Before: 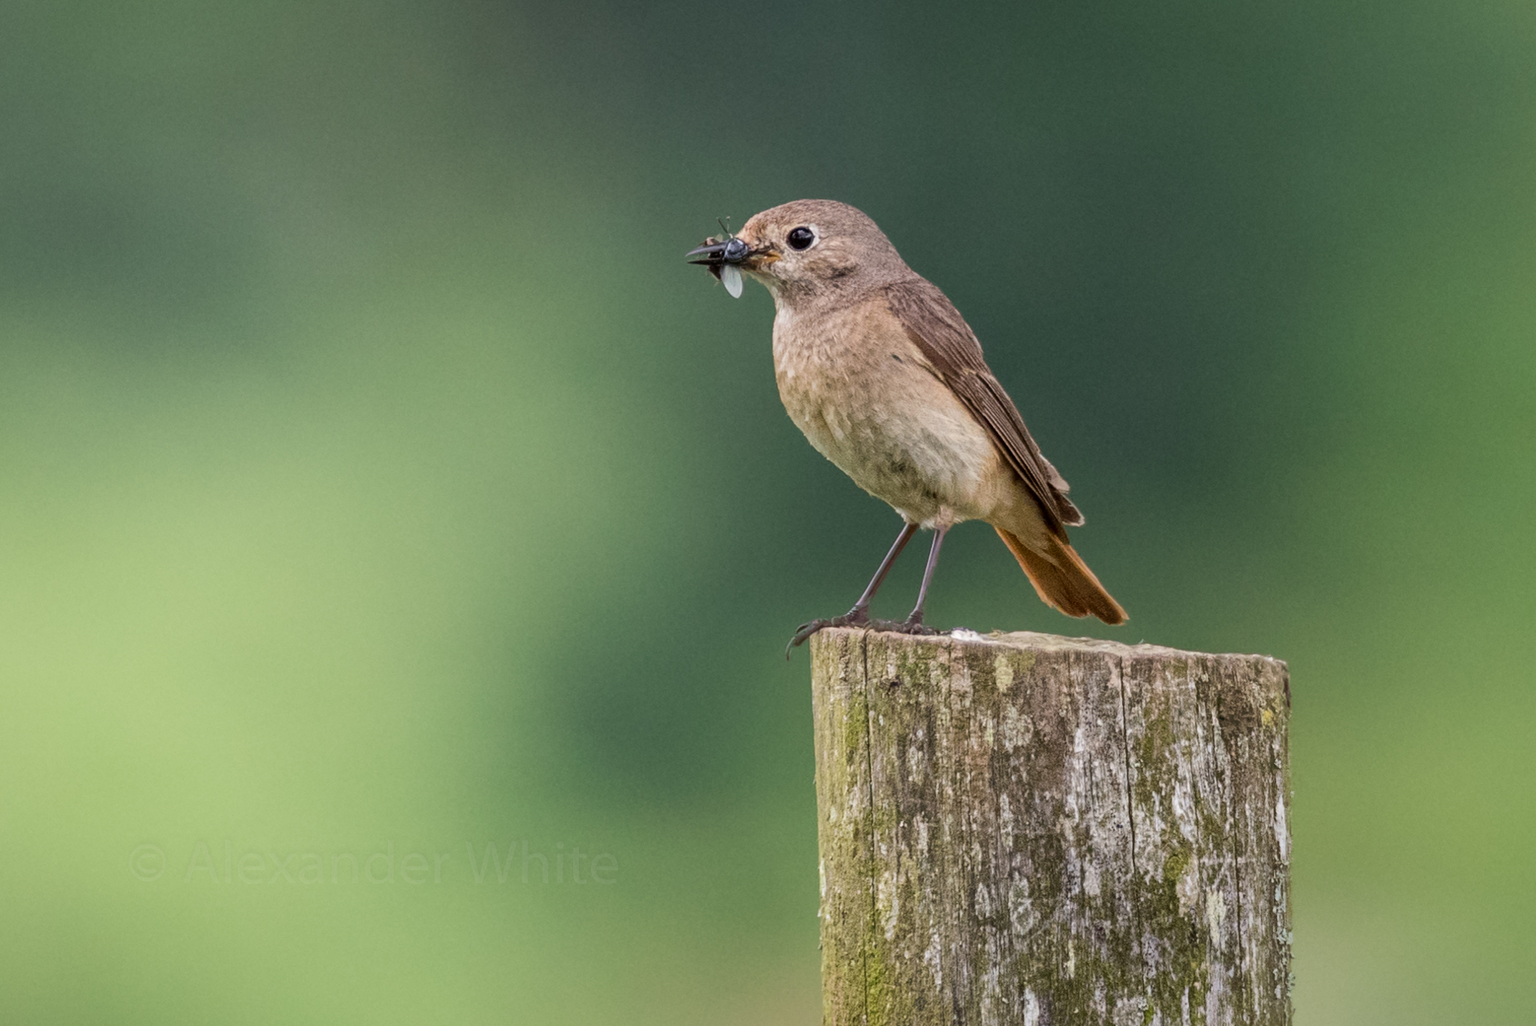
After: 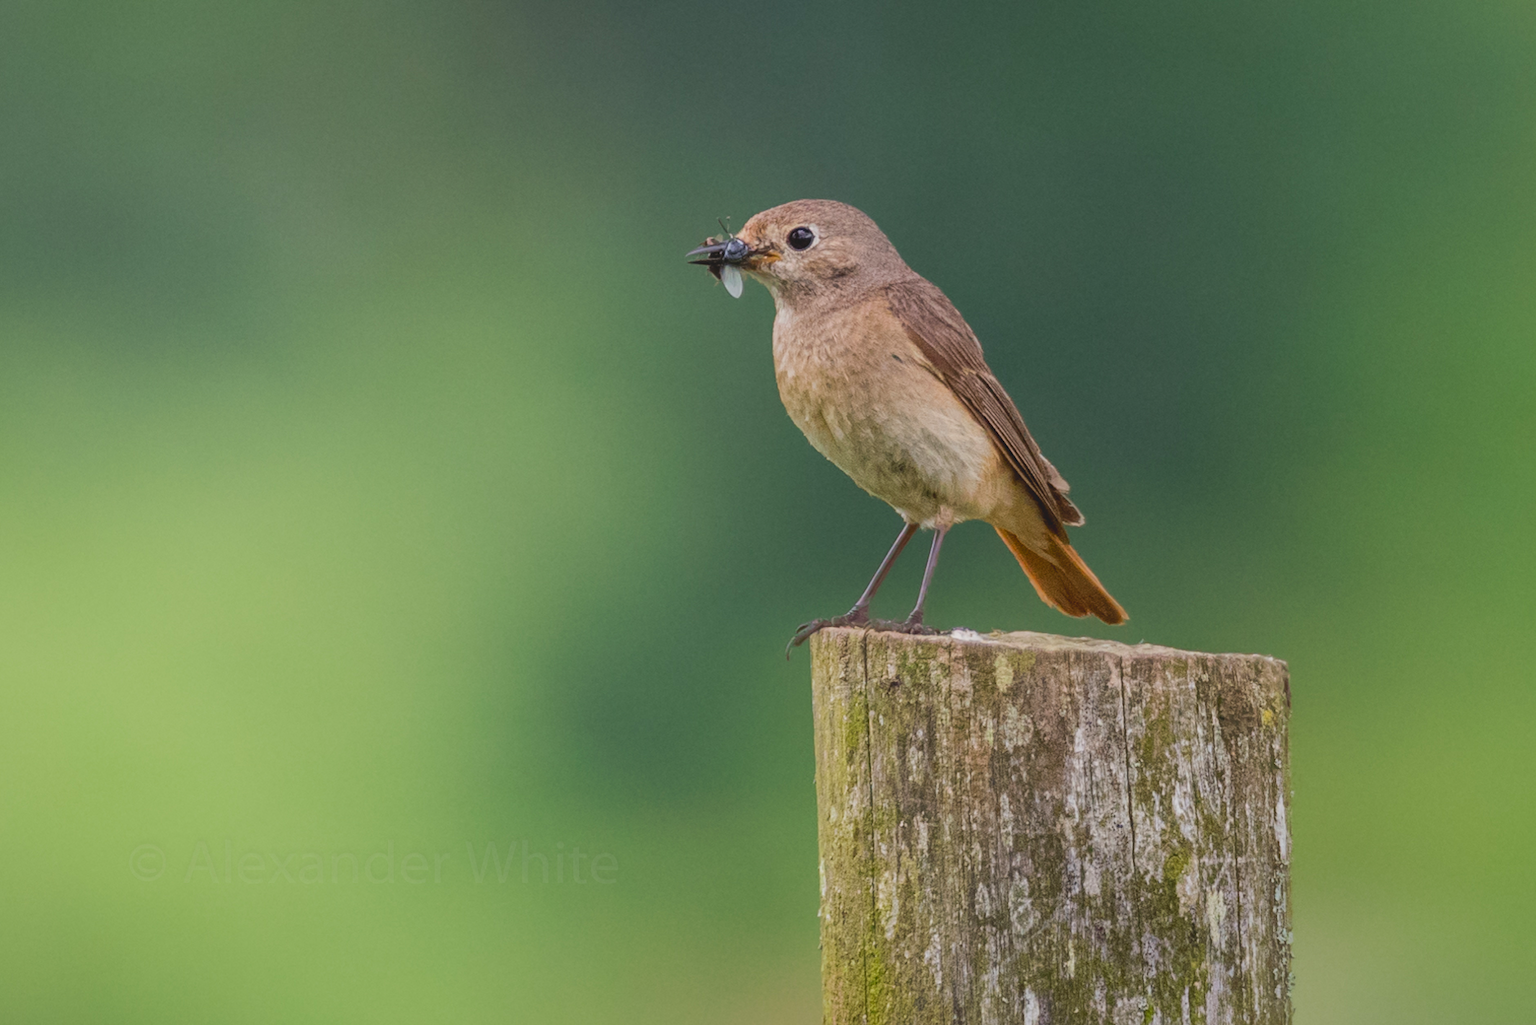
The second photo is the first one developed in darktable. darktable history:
contrast brightness saturation: contrast -0.2, saturation 0.19
